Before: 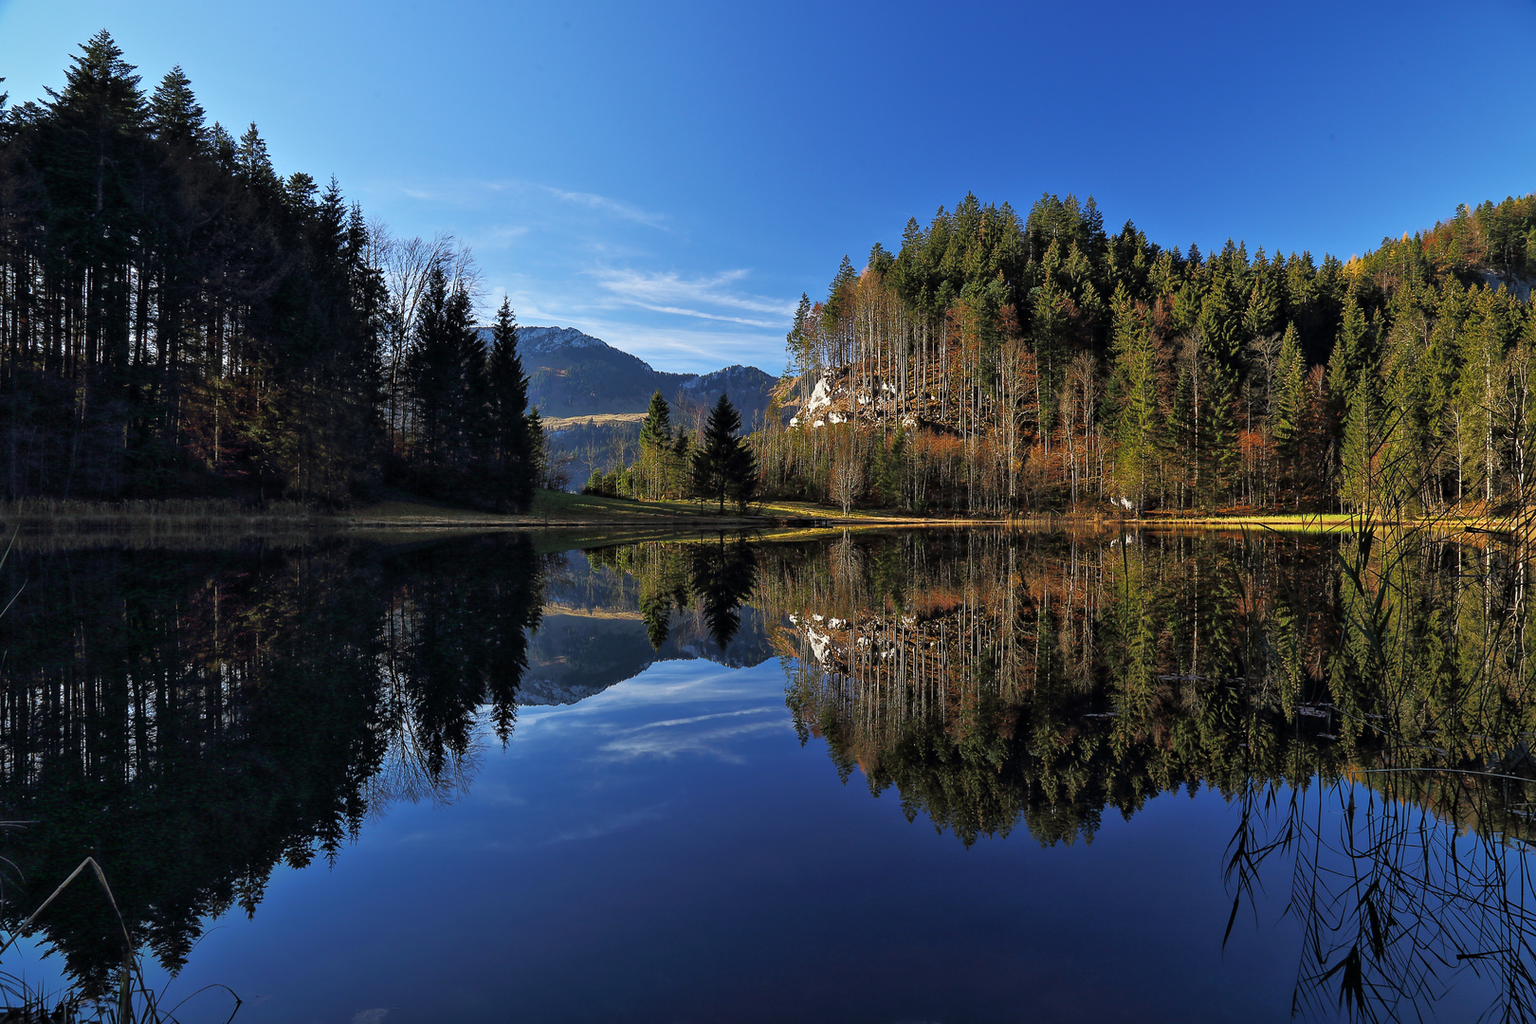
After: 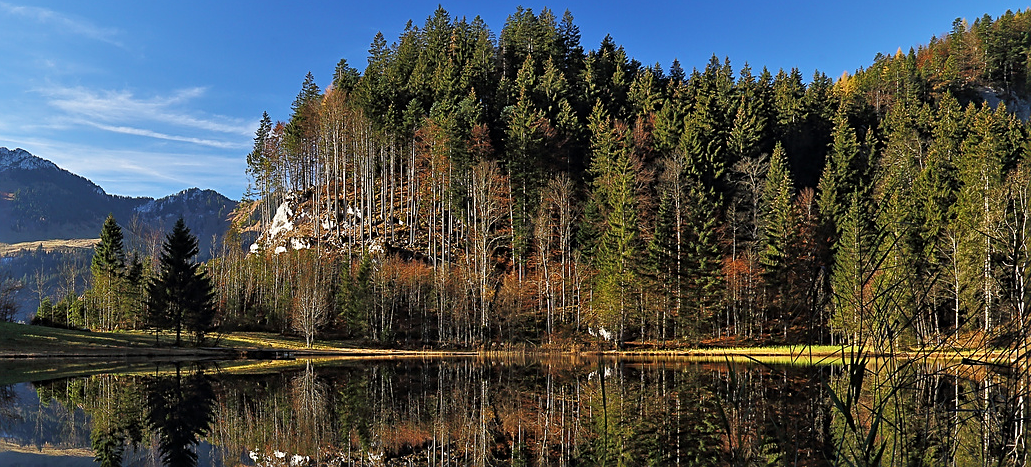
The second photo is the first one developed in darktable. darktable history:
sharpen: on, module defaults
crop: left 36.005%, top 18.293%, right 0.31%, bottom 38.444%
